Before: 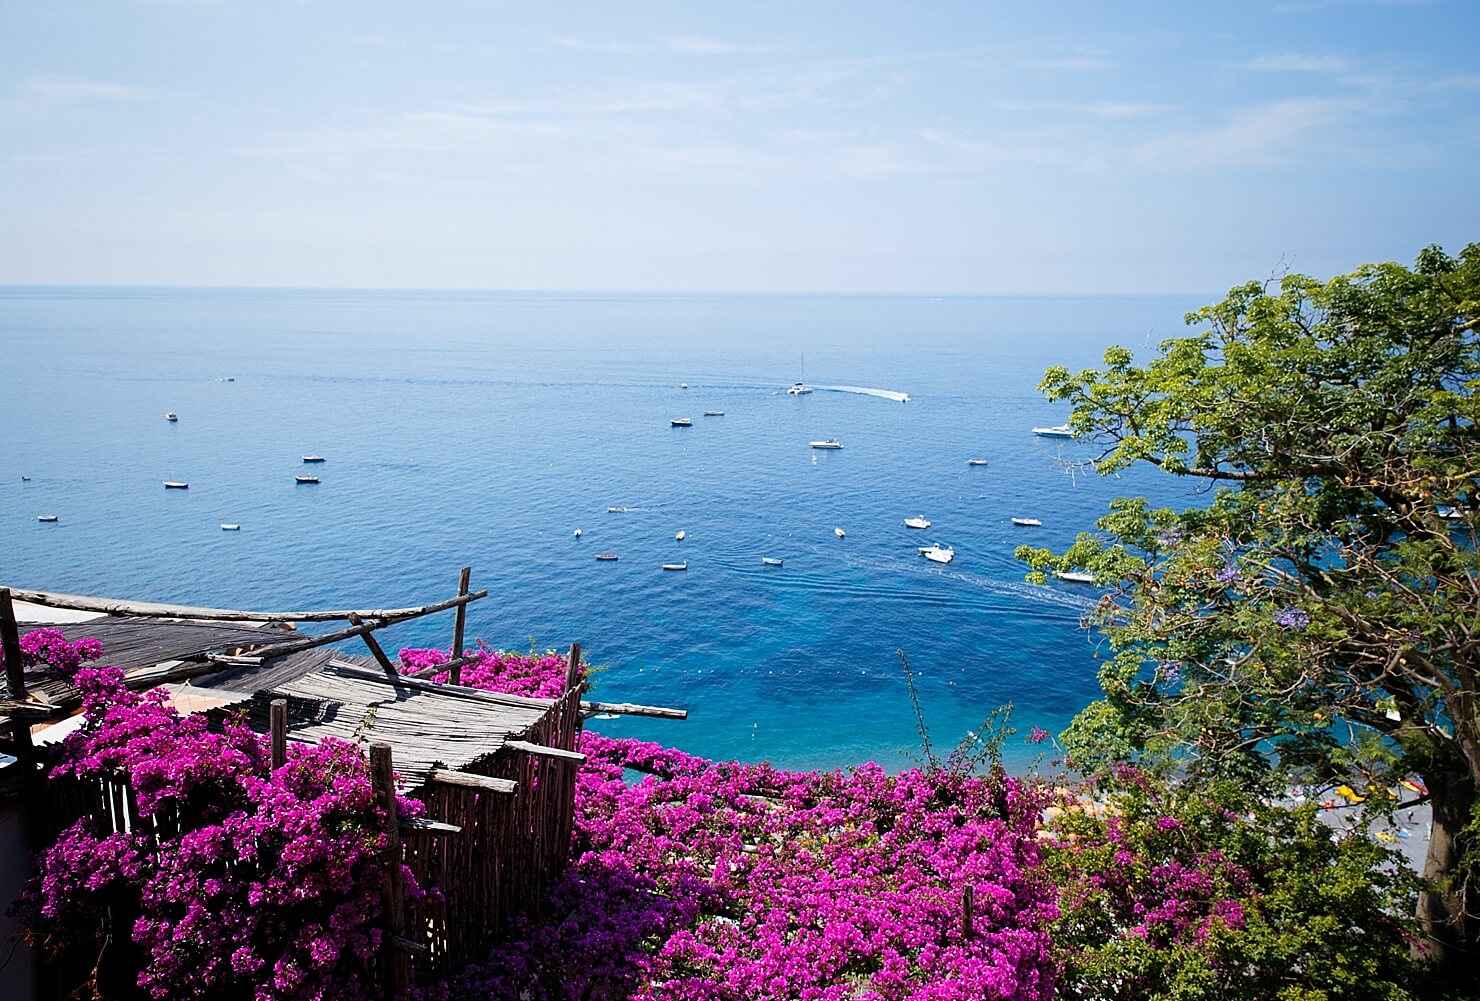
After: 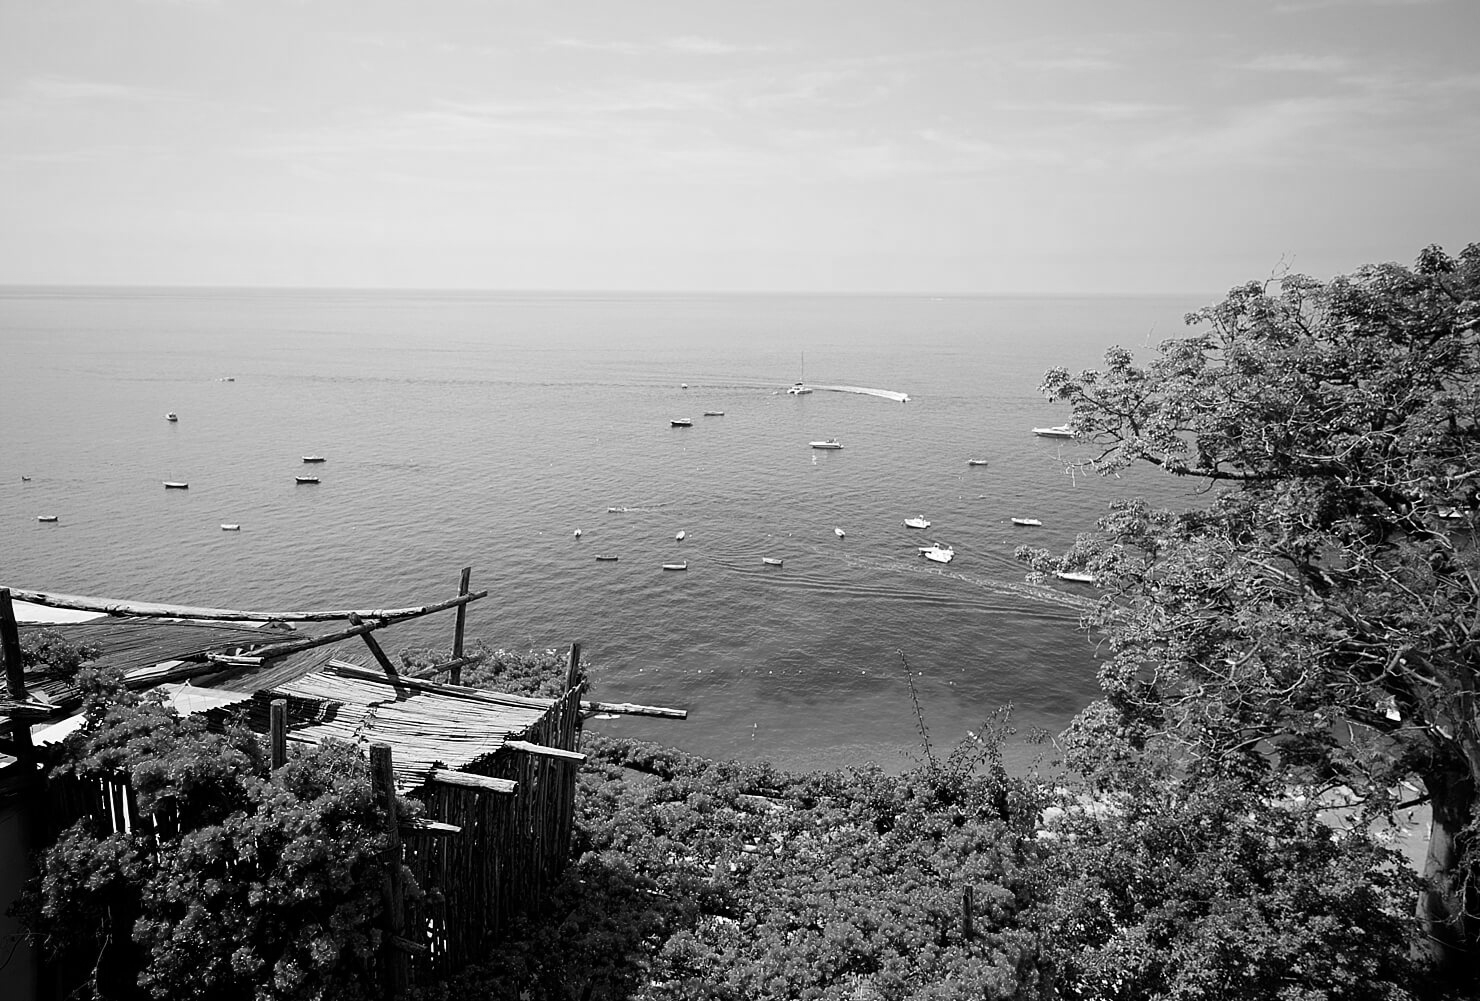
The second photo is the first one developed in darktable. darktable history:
color contrast: green-magenta contrast 0, blue-yellow contrast 0
